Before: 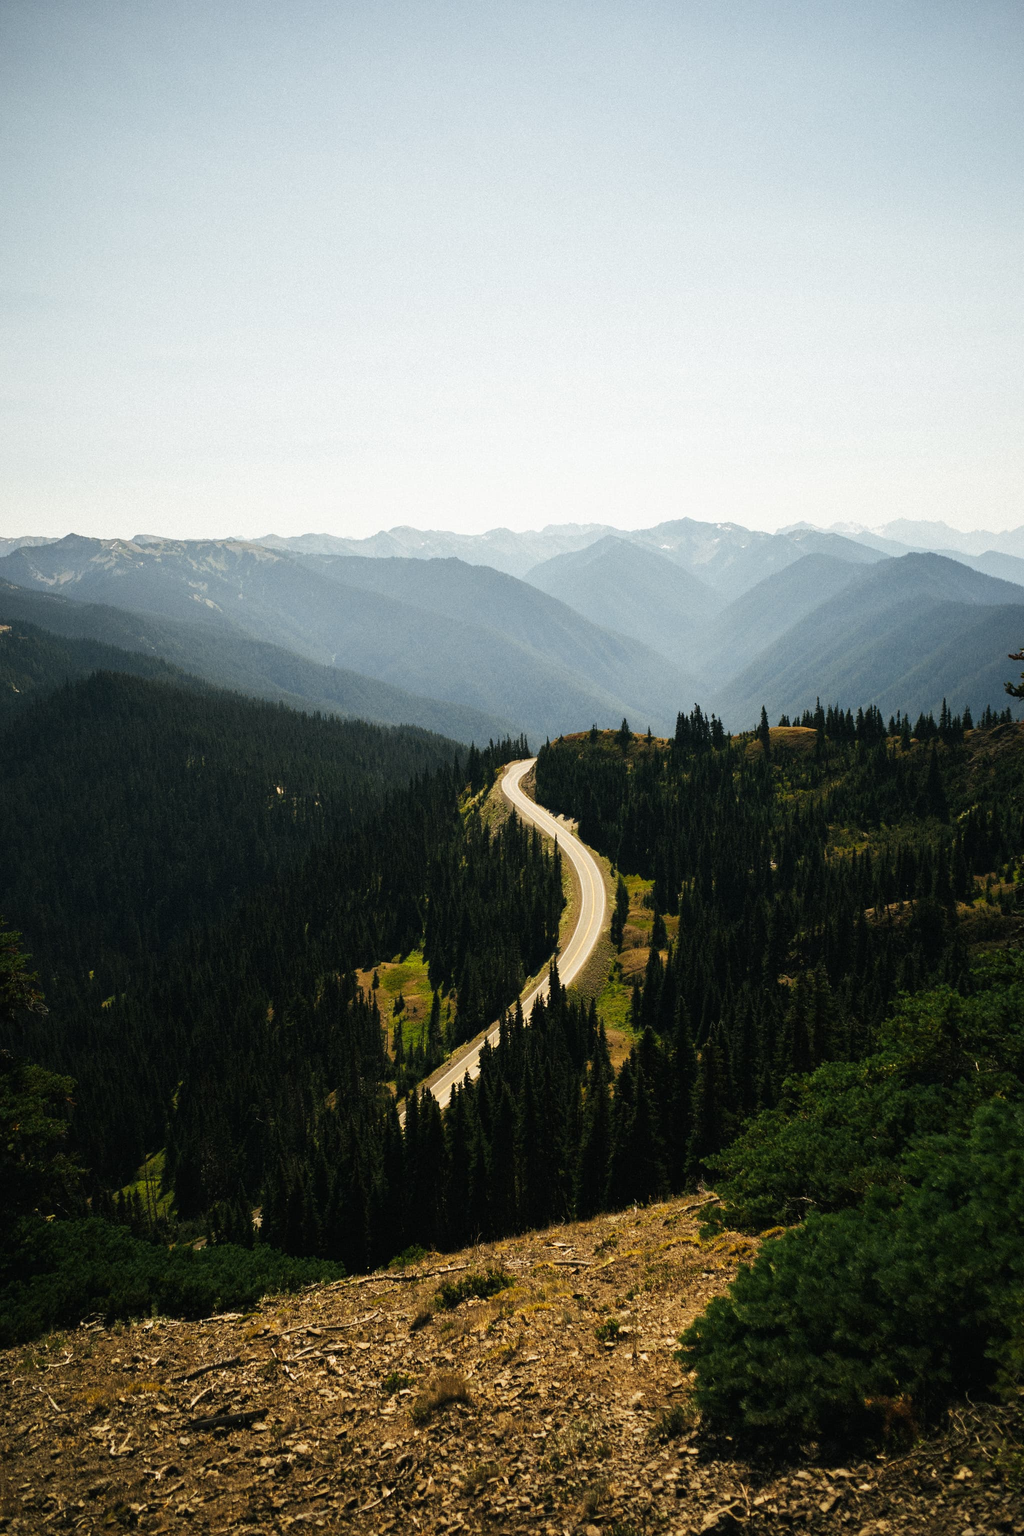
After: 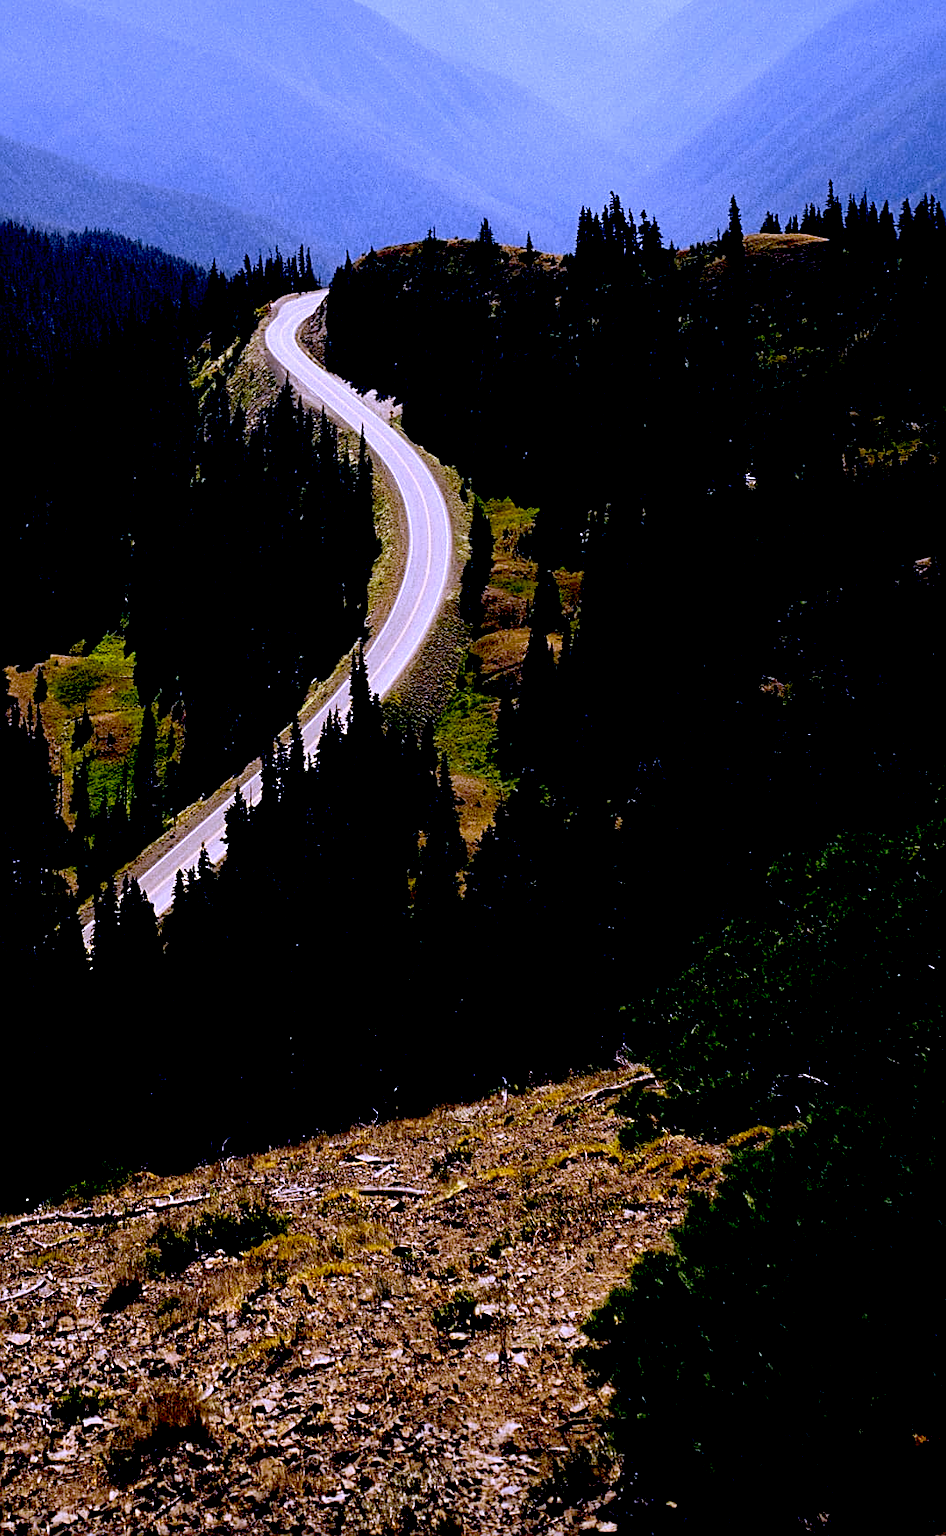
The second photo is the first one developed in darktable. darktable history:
crop: left 34.479%, top 38.822%, right 13.718%, bottom 5.172%
exposure: black level correction 0.056, exposure -0.039 EV, compensate highlight preservation false
white balance: red 0.98, blue 1.61
sharpen: on, module defaults
